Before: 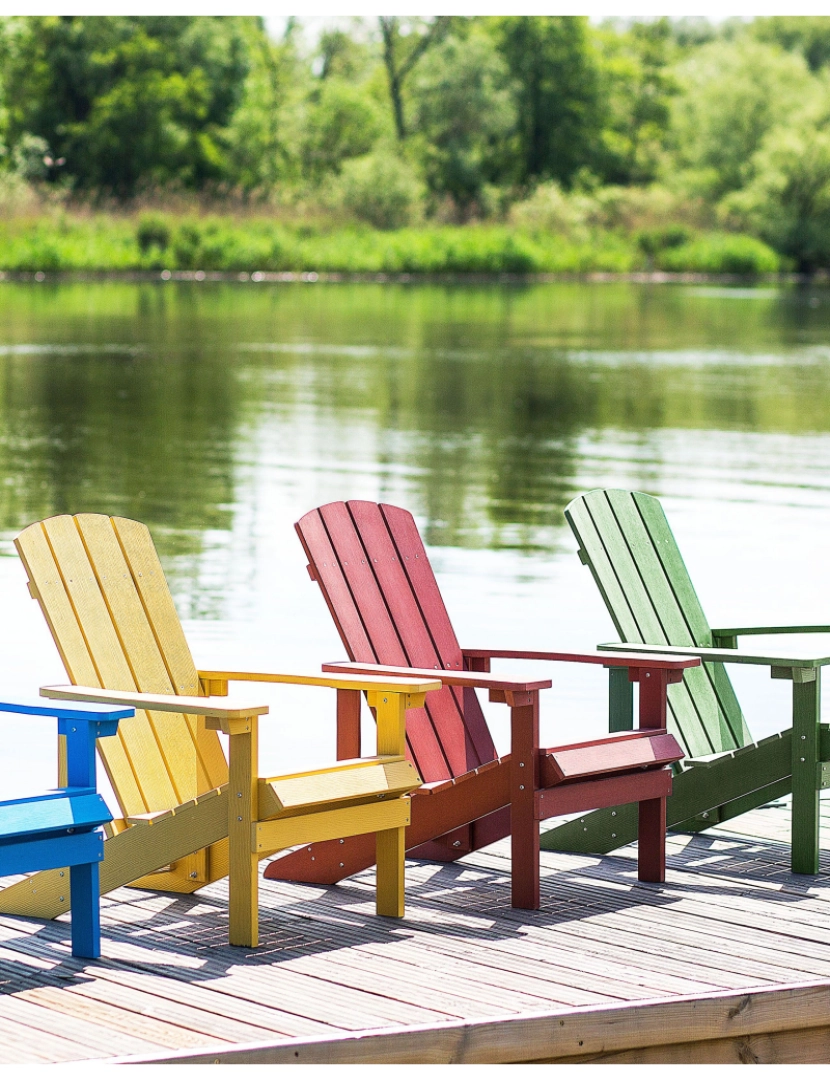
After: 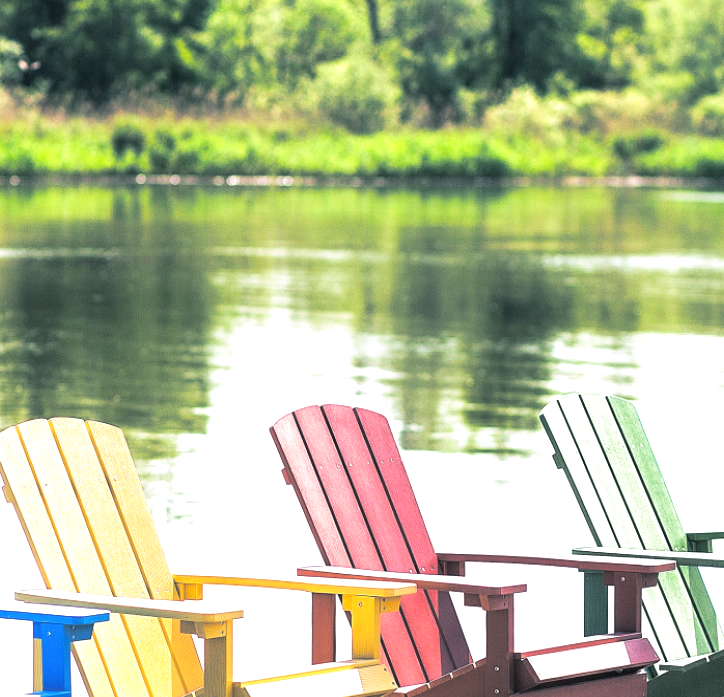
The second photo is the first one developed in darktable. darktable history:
white balance: red 1.009, blue 1.027
split-toning: shadows › hue 205.2°, shadows › saturation 0.29, highlights › hue 50.4°, highlights › saturation 0.38, balance -49.9
exposure: exposure 0.6 EV, compensate highlight preservation false
crop: left 3.015%, top 8.969%, right 9.647%, bottom 26.457%
